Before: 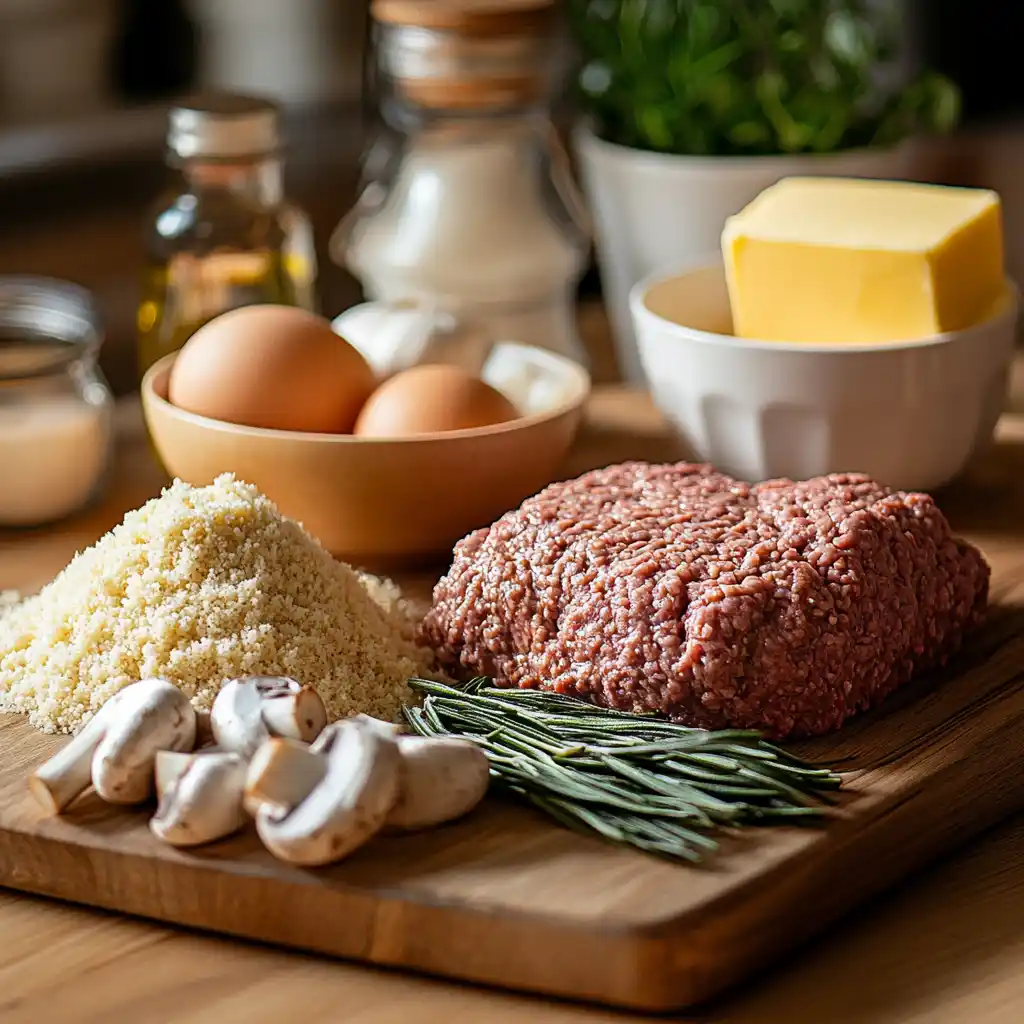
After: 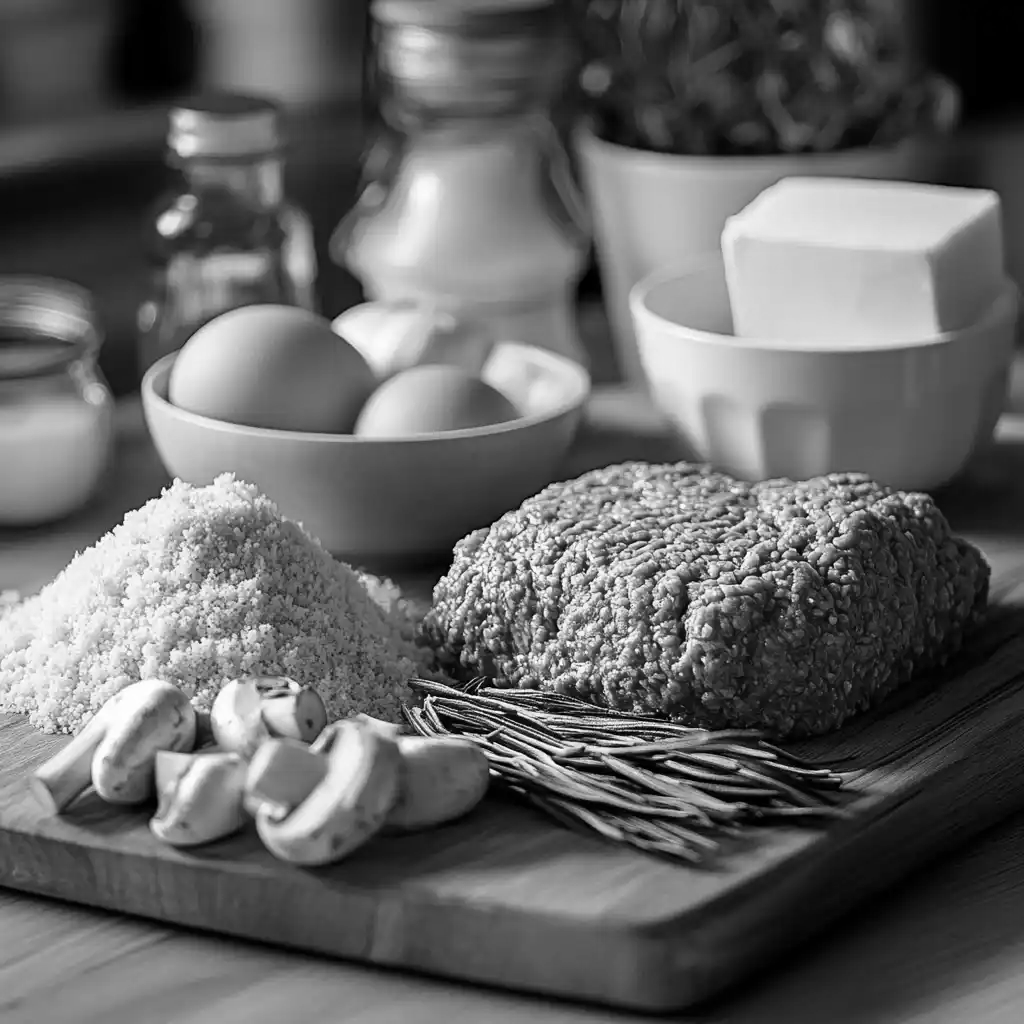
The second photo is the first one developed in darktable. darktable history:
exposure: compensate highlight preservation false
monochrome: a -3.63, b -0.465
